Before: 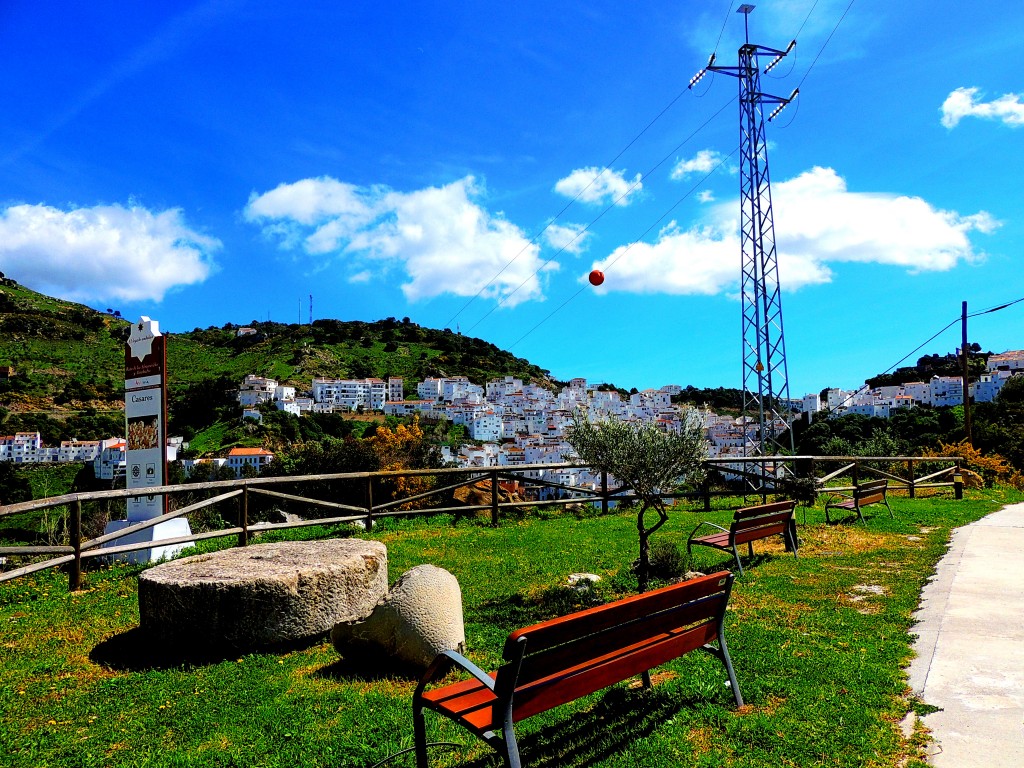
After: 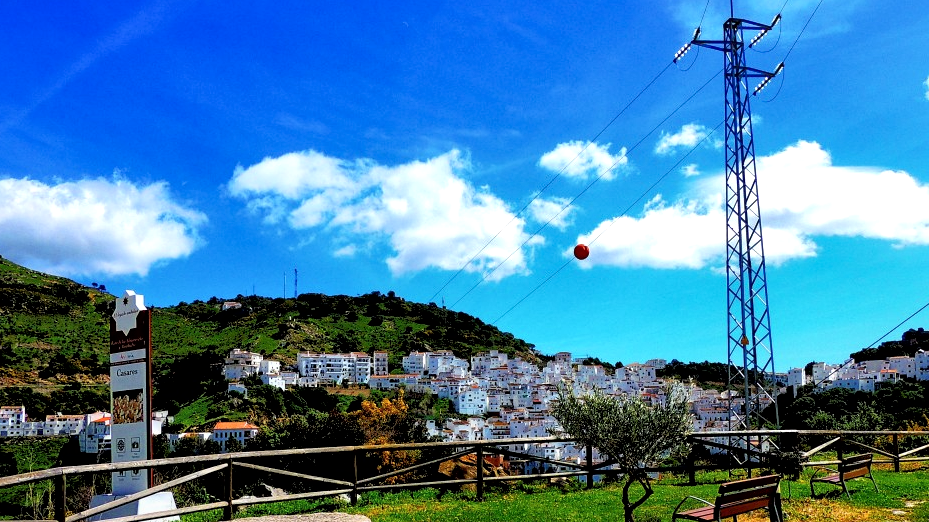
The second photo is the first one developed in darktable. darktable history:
tone equalizer: -8 EV -1.83 EV, -7 EV -1.17 EV, -6 EV -1.6 EV, mask exposure compensation -0.507 EV
local contrast: mode bilateral grid, contrast 21, coarseness 51, detail 171%, midtone range 0.2
crop: left 1.551%, top 3.437%, right 7.642%, bottom 28.484%
